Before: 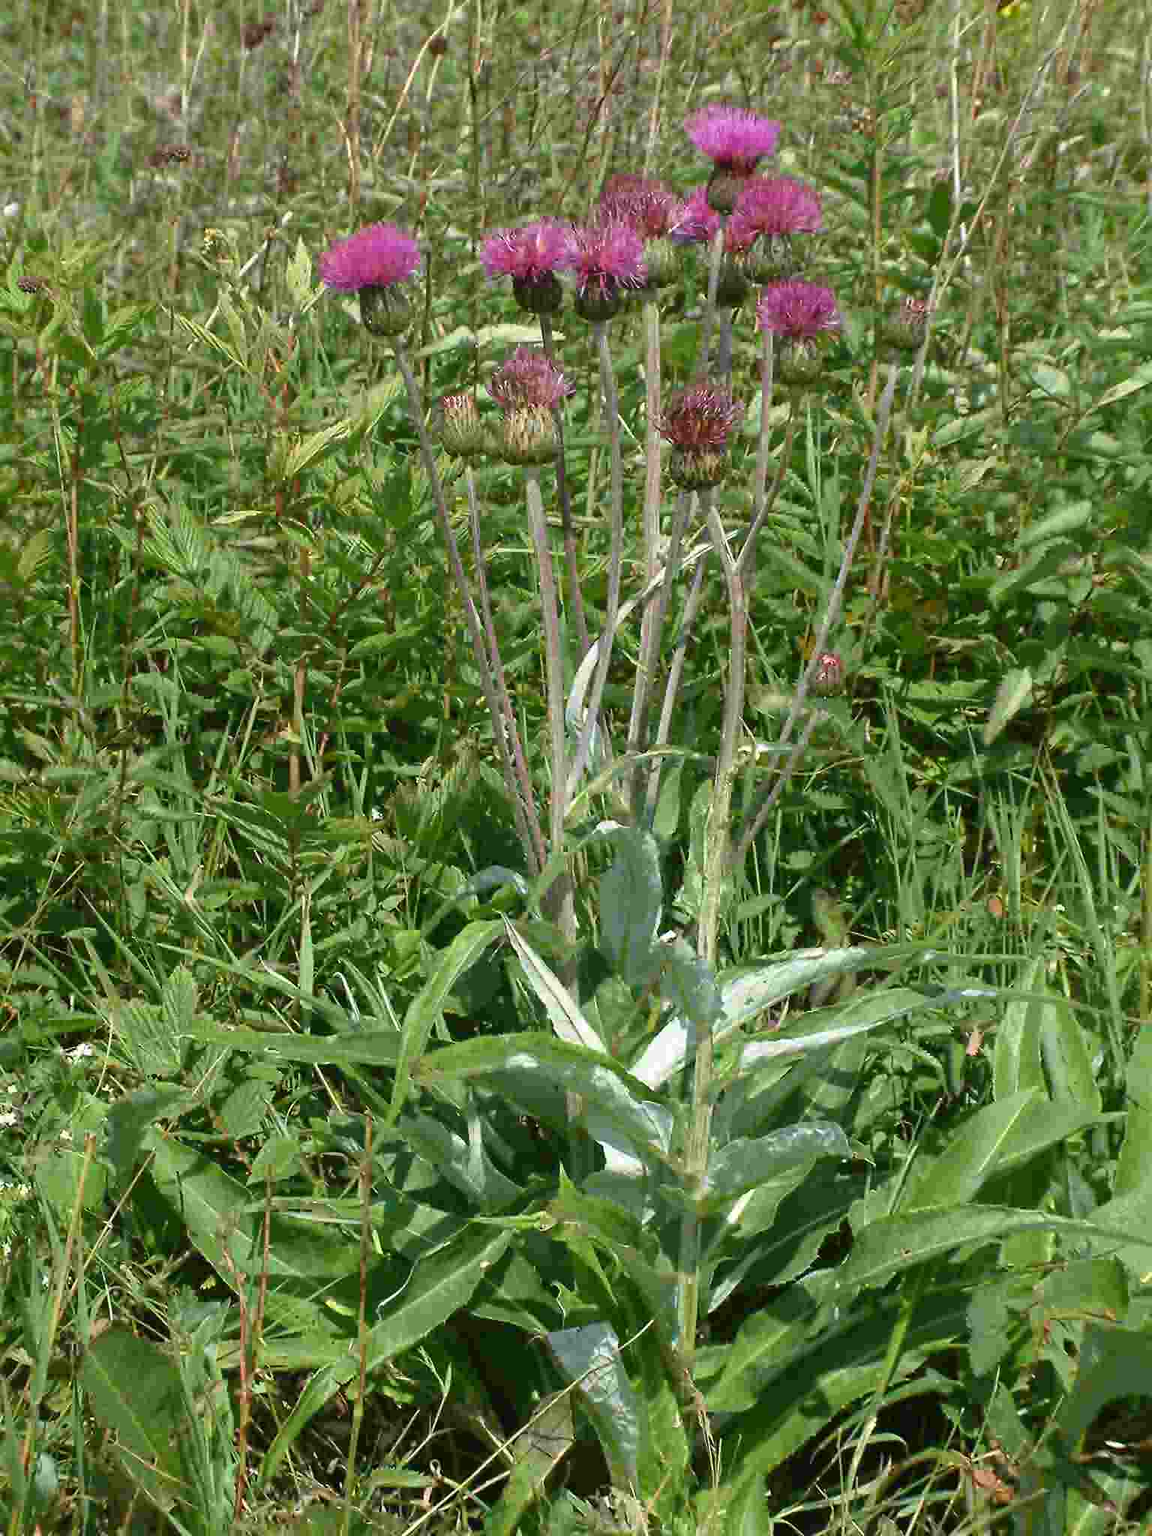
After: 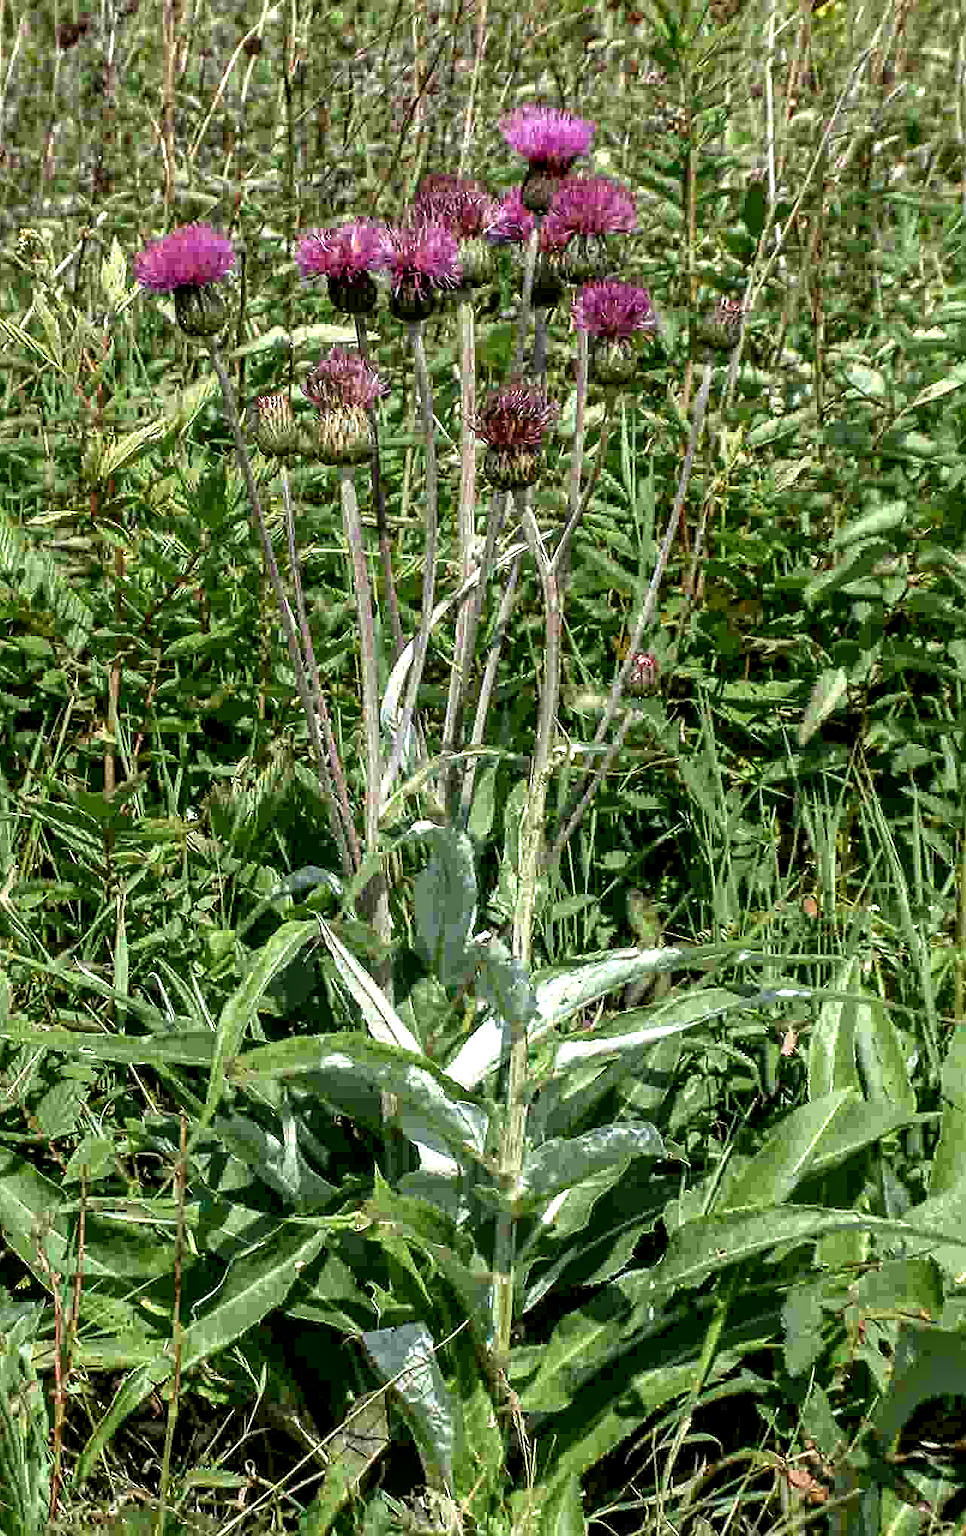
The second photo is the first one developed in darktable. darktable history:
shadows and highlights: soften with gaussian
sharpen: on, module defaults
crop: left 16.118%
local contrast: highlights 18%, detail 186%
